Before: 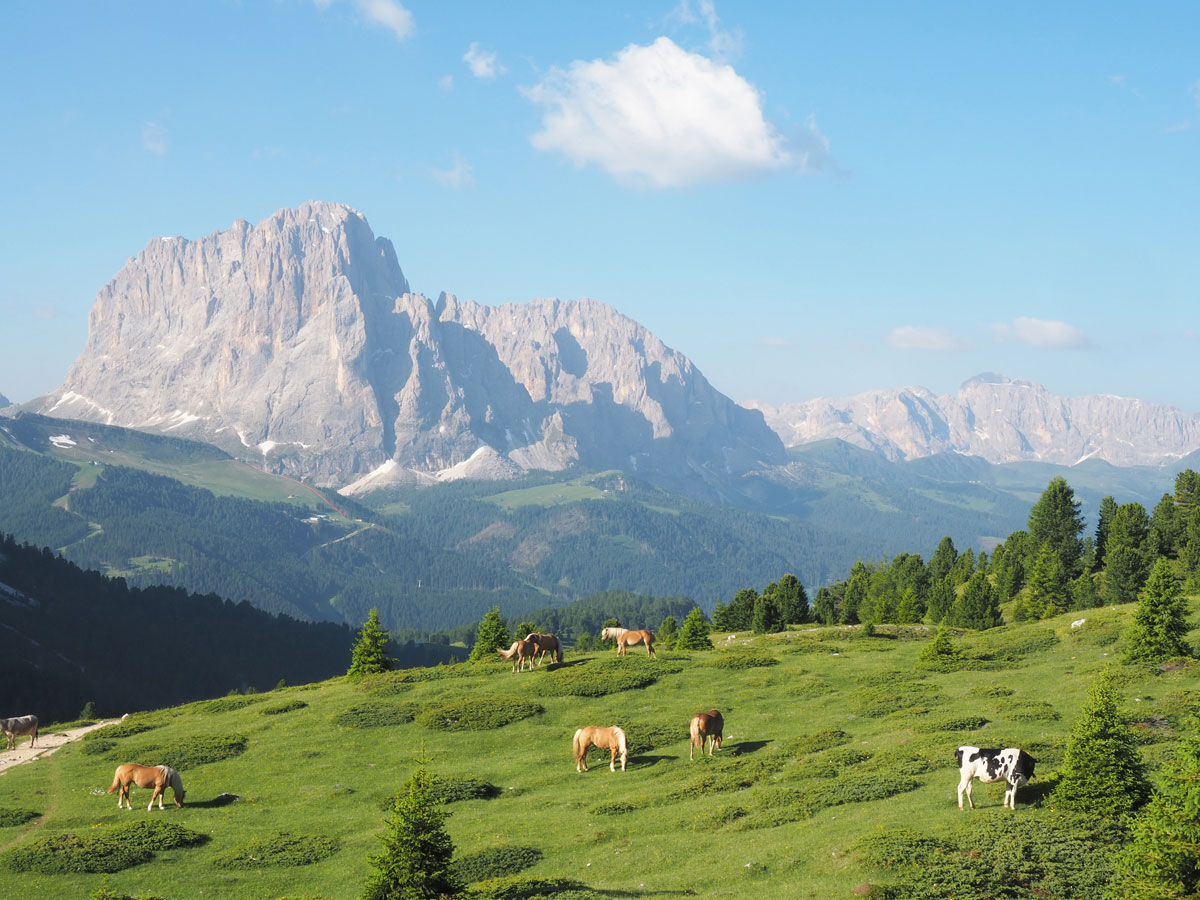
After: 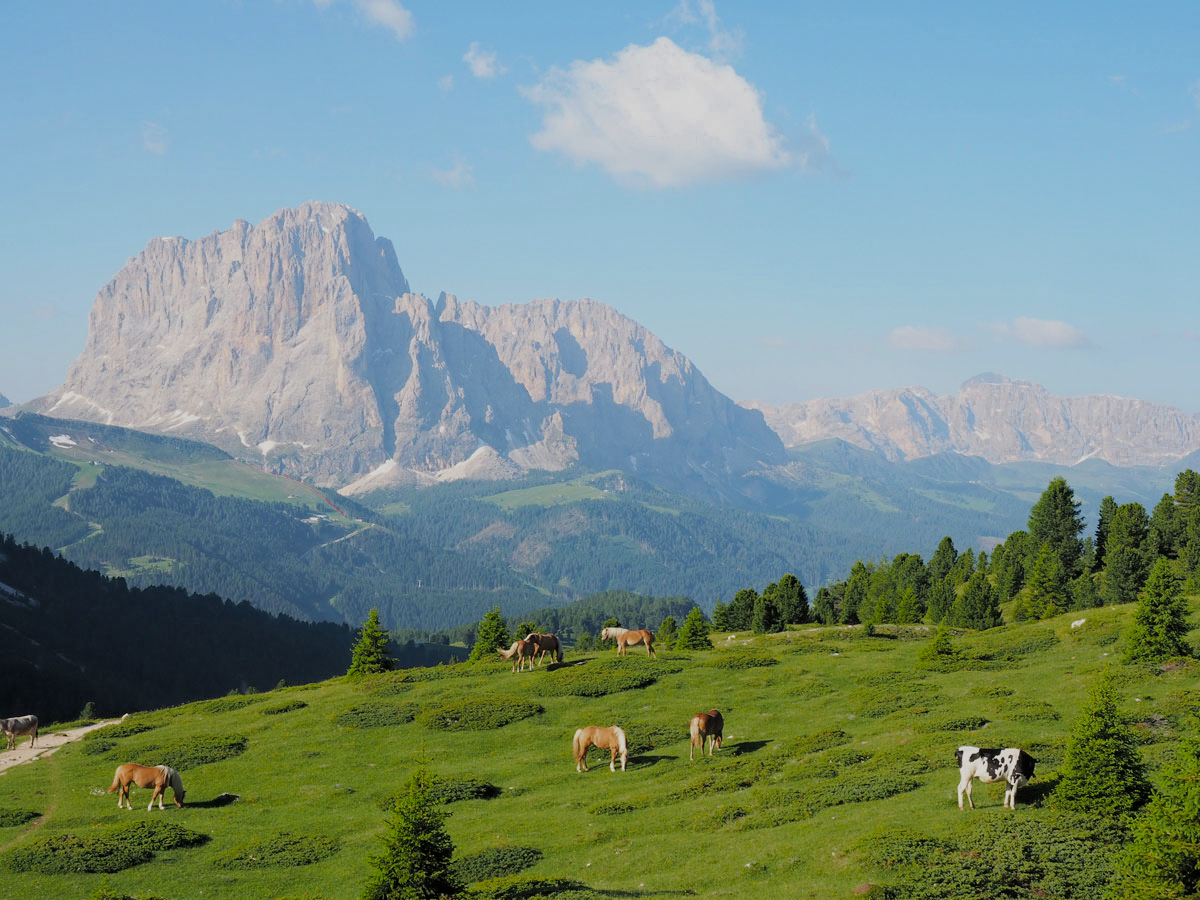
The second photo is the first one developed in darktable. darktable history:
tone equalizer: edges refinement/feathering 500, mask exposure compensation -1.57 EV, preserve details no
filmic rgb: black relative exposure -7.65 EV, white relative exposure 4.56 EV, hardness 3.61, contrast 1.055
haze removal: adaptive false
color zones: curves: ch0 [(0.27, 0.396) (0.563, 0.504) (0.75, 0.5) (0.787, 0.307)]
